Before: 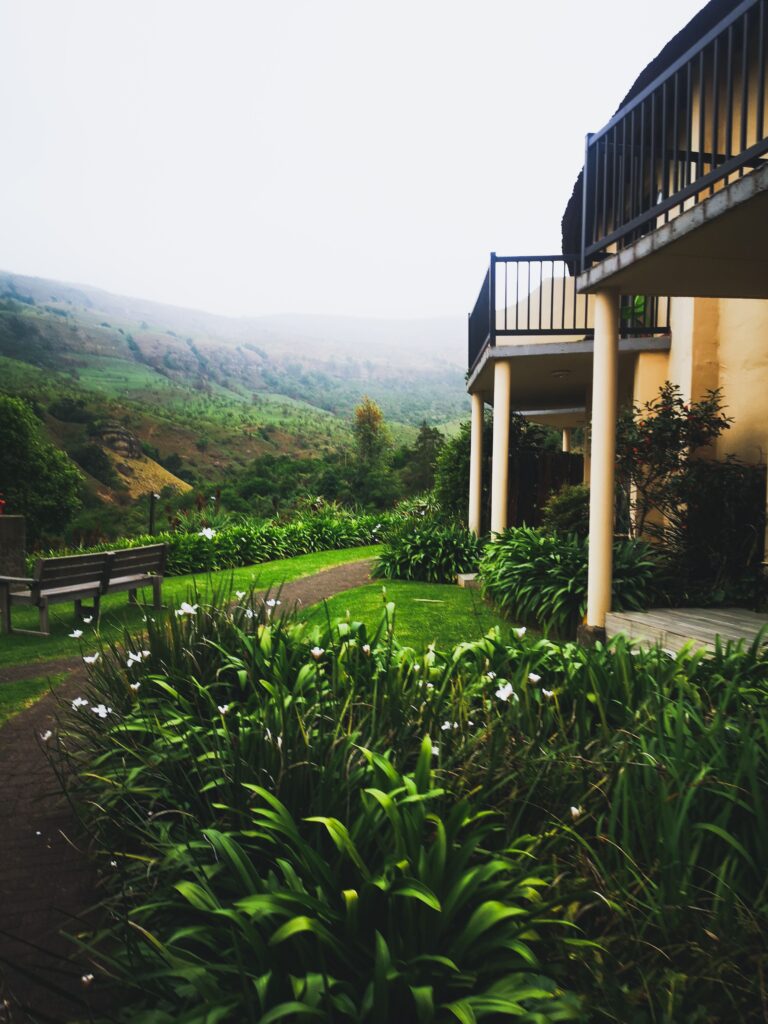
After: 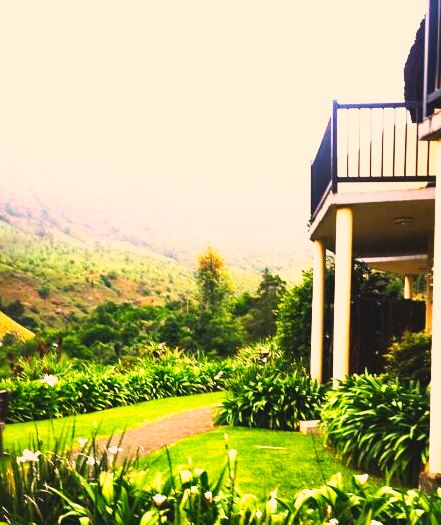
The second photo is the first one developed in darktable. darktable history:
shadows and highlights: shadows 31.7, highlights -31.96, soften with gaussian
crop: left 20.675%, top 14.976%, right 21.798%, bottom 33.711%
color correction: highlights a* 17.91, highlights b* 18.84
base curve: curves: ch0 [(0, 0.003) (0.001, 0.002) (0.006, 0.004) (0.02, 0.022) (0.048, 0.086) (0.094, 0.234) (0.162, 0.431) (0.258, 0.629) (0.385, 0.8) (0.548, 0.918) (0.751, 0.988) (1, 1)], preserve colors none
contrast brightness saturation: contrast 0.205, brightness 0.14, saturation 0.147
